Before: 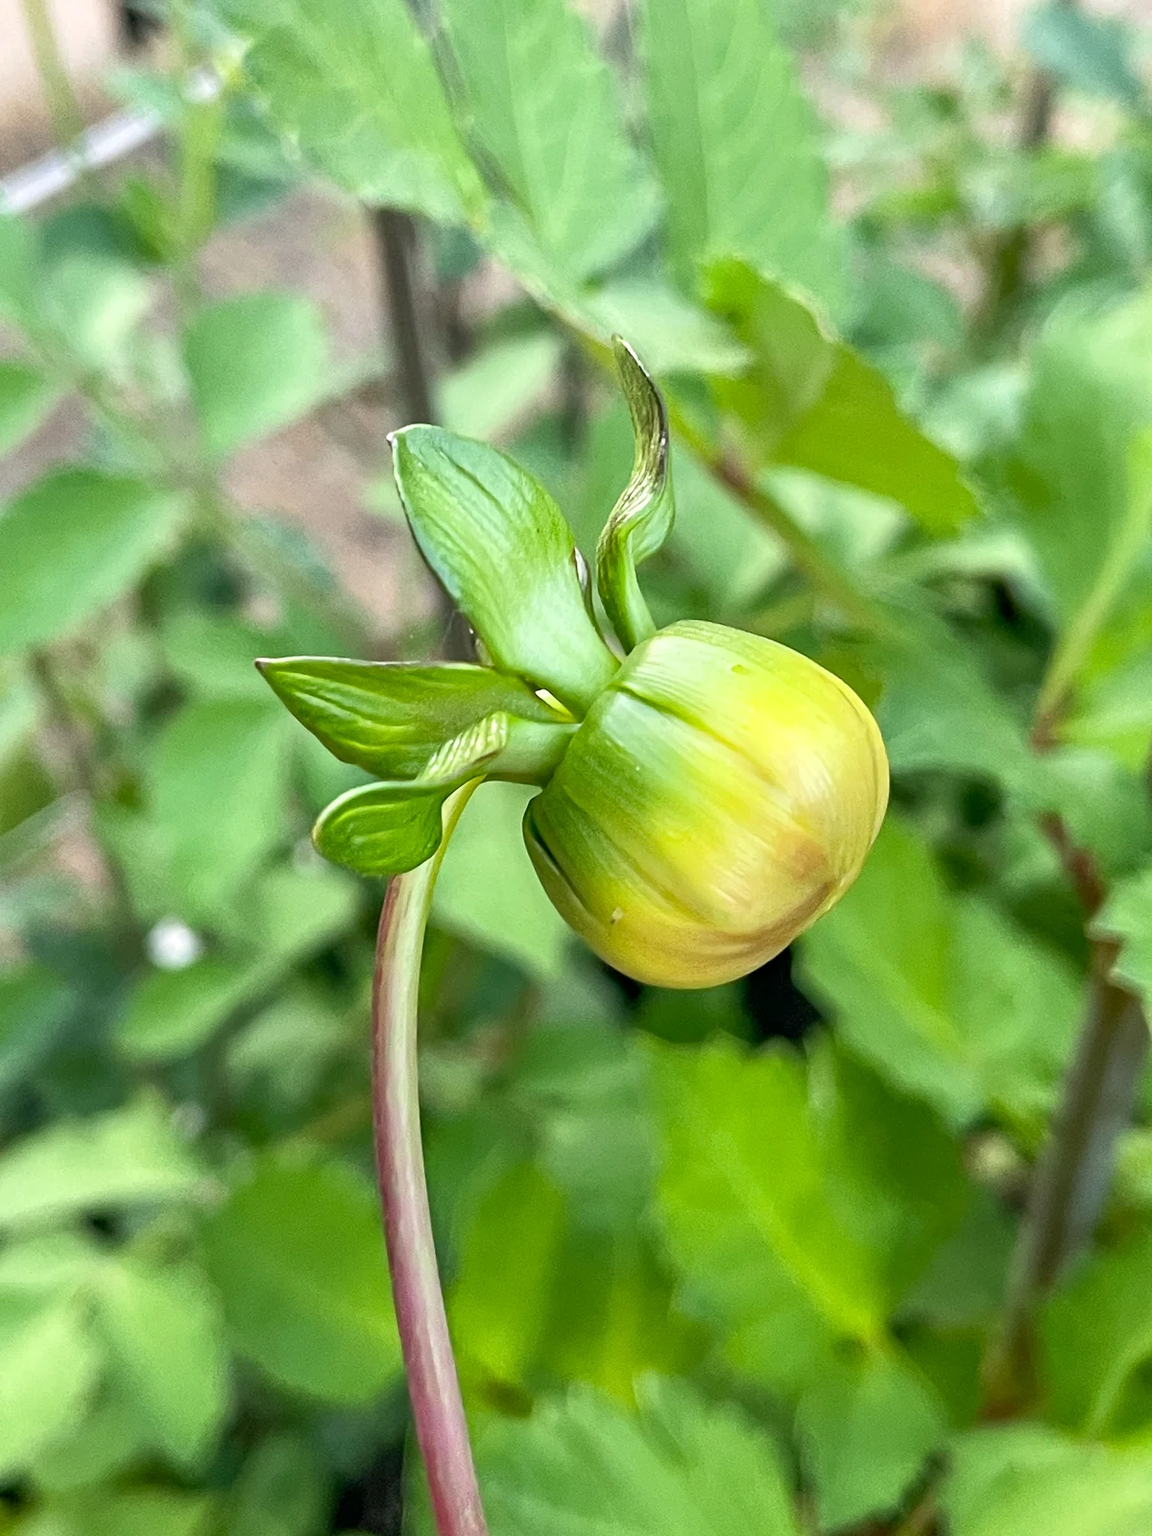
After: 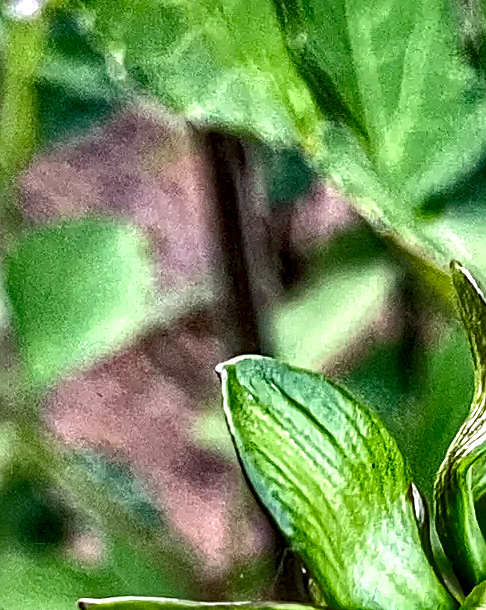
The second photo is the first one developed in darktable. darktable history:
crop: left 15.602%, top 5.46%, right 43.864%, bottom 56.386%
haze removal: strength 0.53, distance 0.921, compatibility mode true, adaptive false
sharpen: on, module defaults
local contrast: highlights 16%, detail 188%
shadows and highlights: shadows 20.85, highlights -83.01, soften with gaussian
